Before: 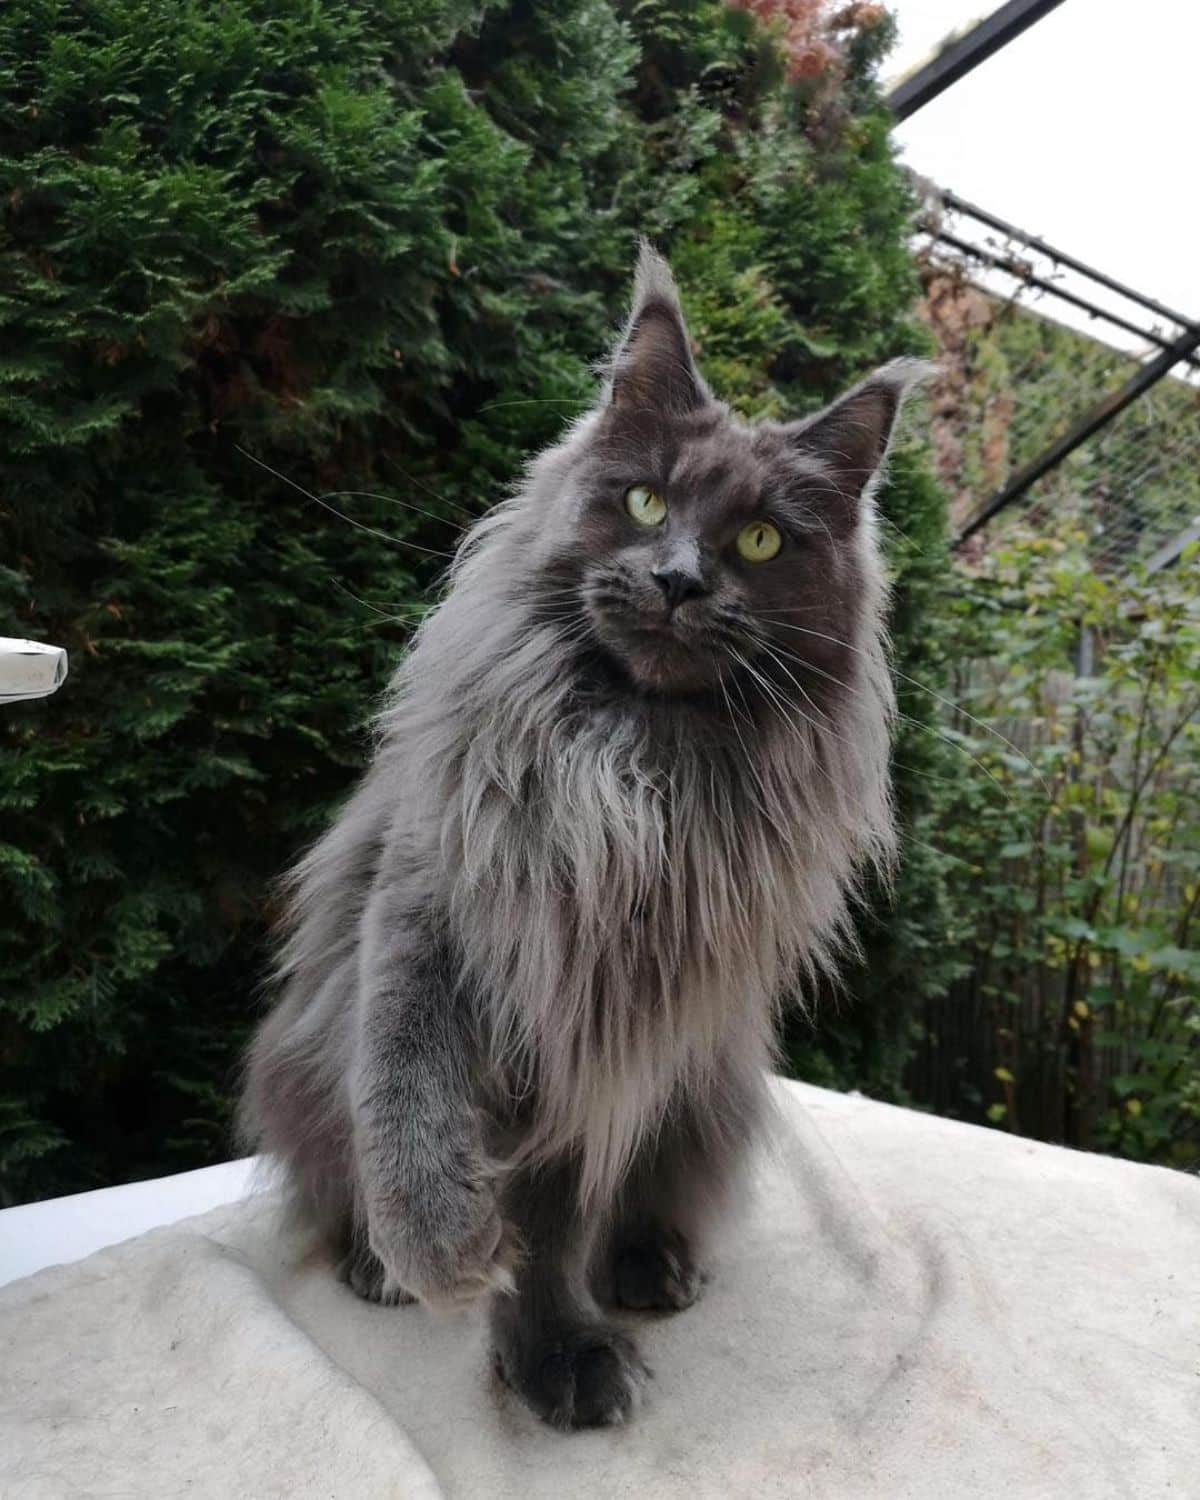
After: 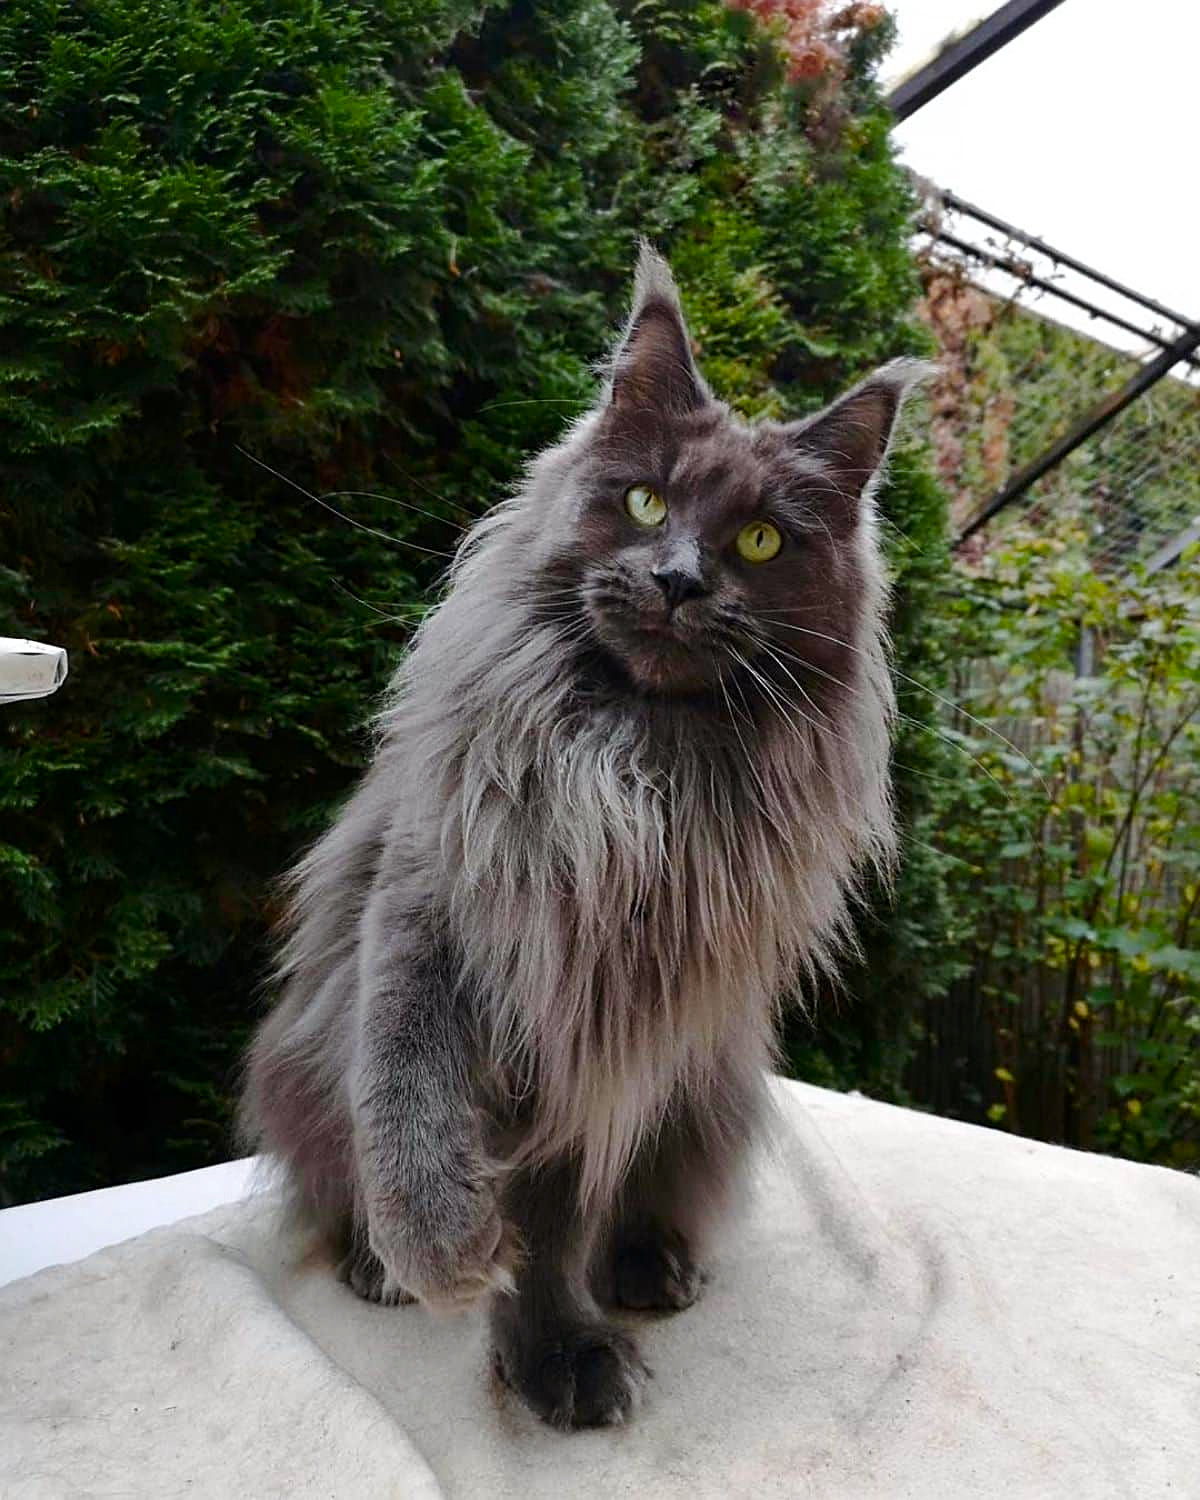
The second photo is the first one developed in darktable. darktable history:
sharpen: on, module defaults
shadows and highlights: shadows -30.57, highlights 30.42, highlights color adjustment 0.643%
color balance rgb: shadows lift › chroma 1.008%, shadows lift › hue 29.39°, perceptual saturation grading › global saturation -0.111%, perceptual saturation grading › highlights -17.317%, perceptual saturation grading › mid-tones 33.083%, perceptual saturation grading › shadows 50.375%, global vibrance 20%
